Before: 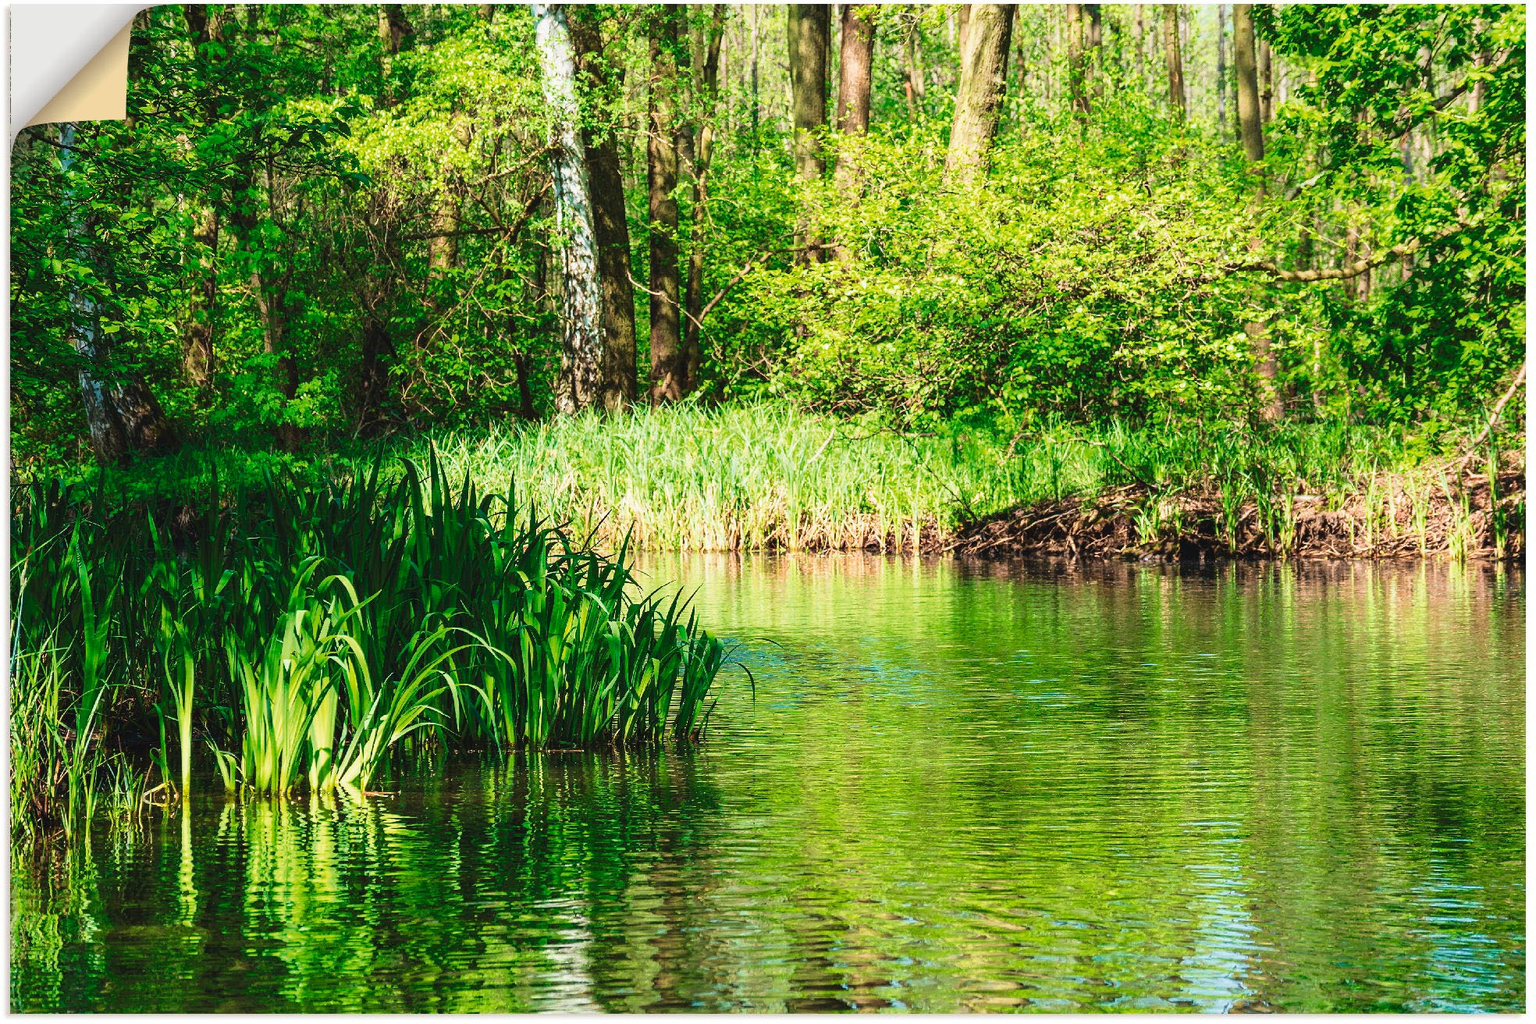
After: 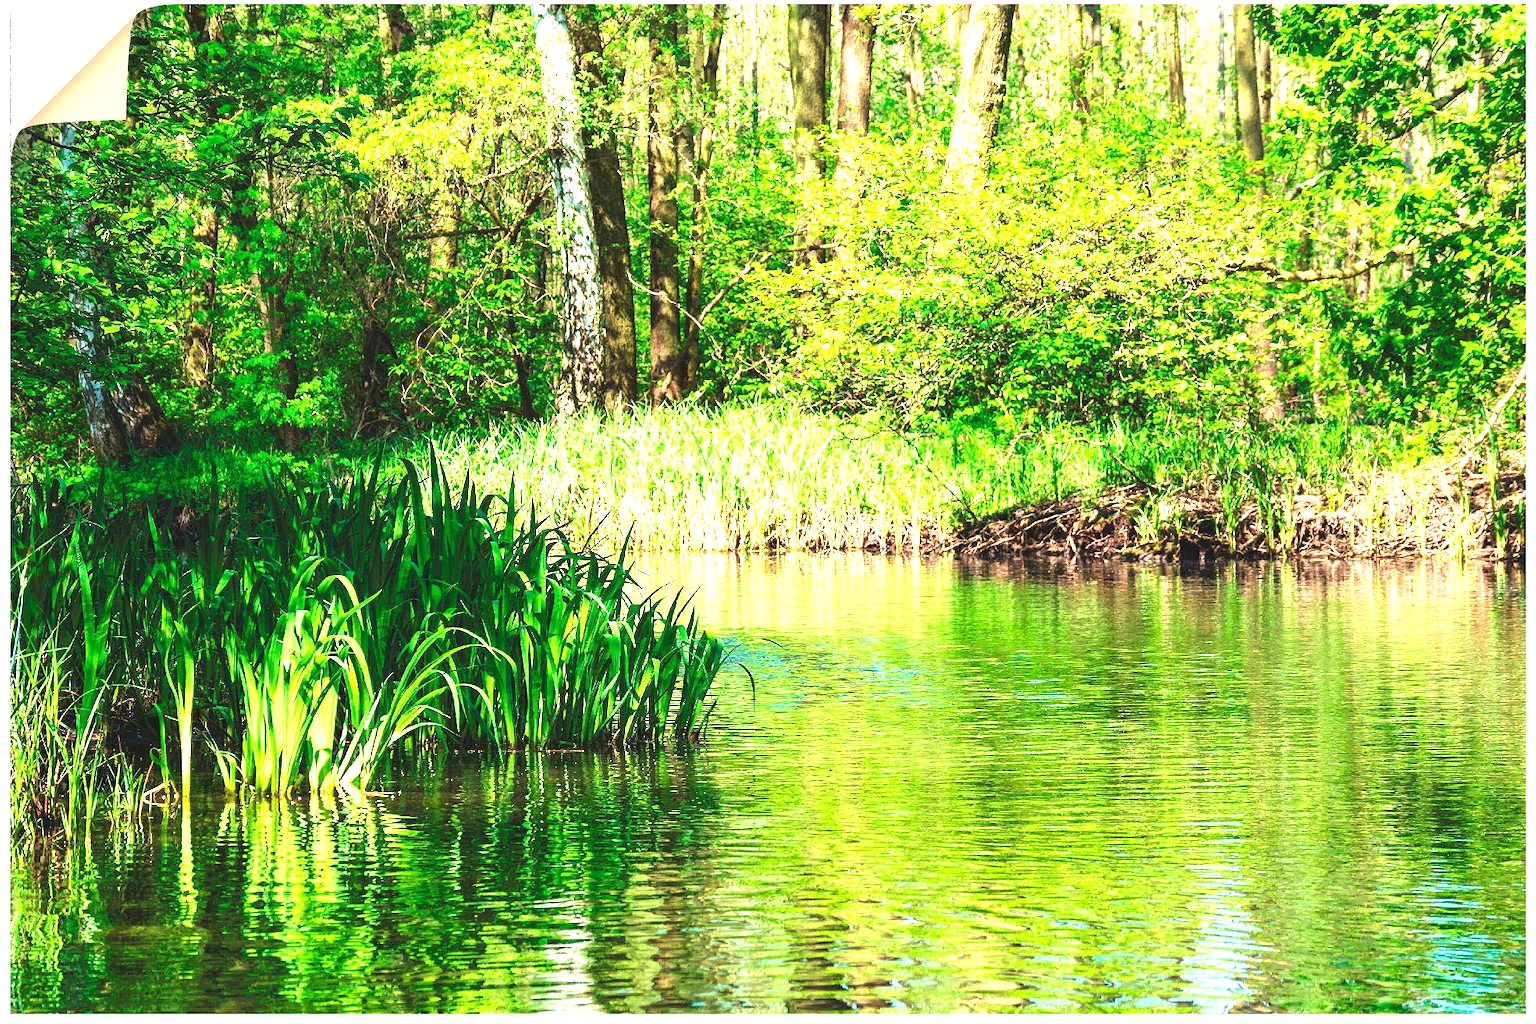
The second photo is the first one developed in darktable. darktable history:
exposure: exposure 1.2 EV, compensate highlight preservation false
vibrance: vibrance 0%
